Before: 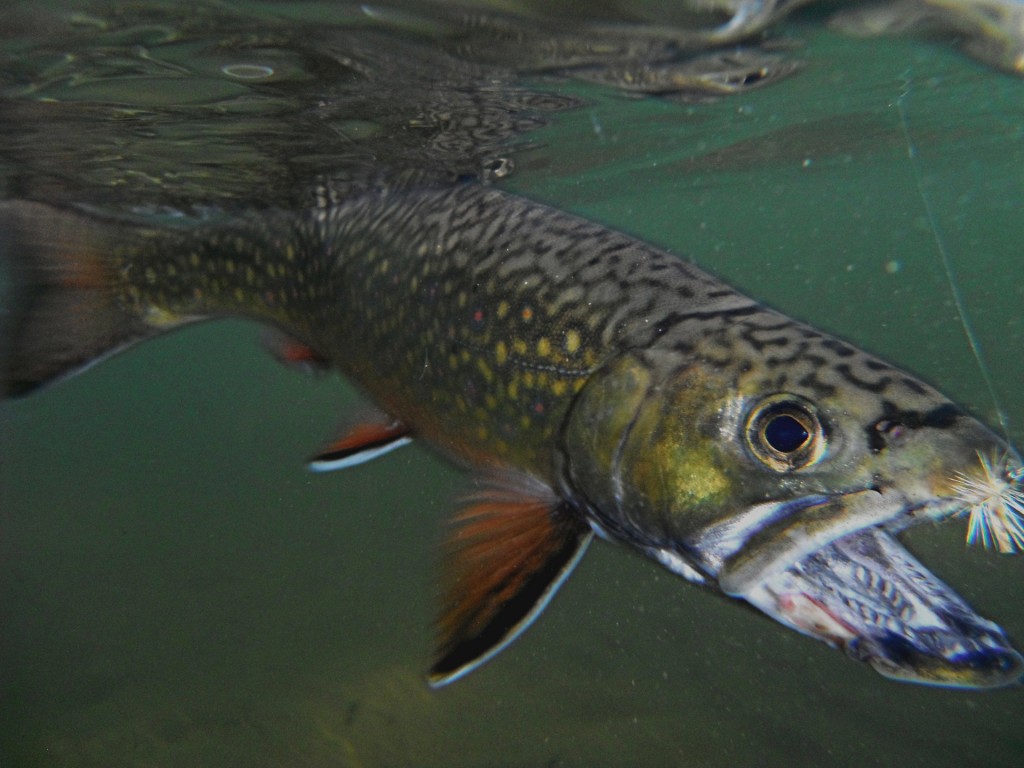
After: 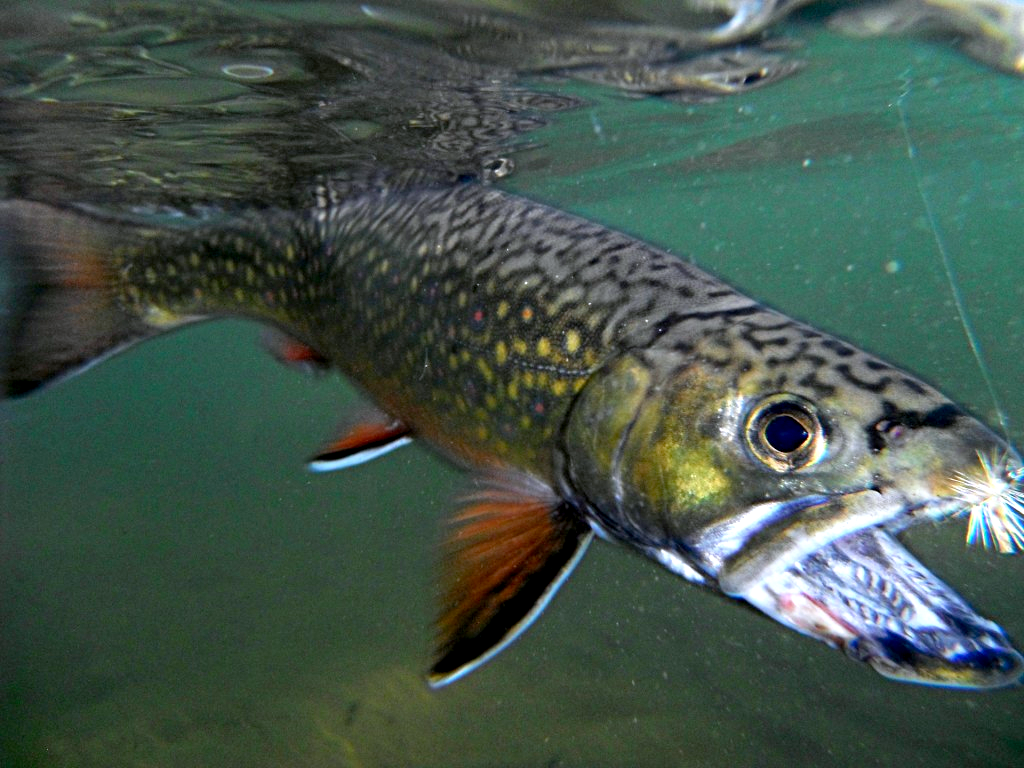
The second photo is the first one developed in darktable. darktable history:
levels: levels [0, 0.352, 0.703]
exposure: black level correction 0.009, exposure -0.159 EV, compensate exposure bias true, compensate highlight preservation false
color calibration: illuminant as shot in camera, x 0.358, y 0.373, temperature 4628.91 K
